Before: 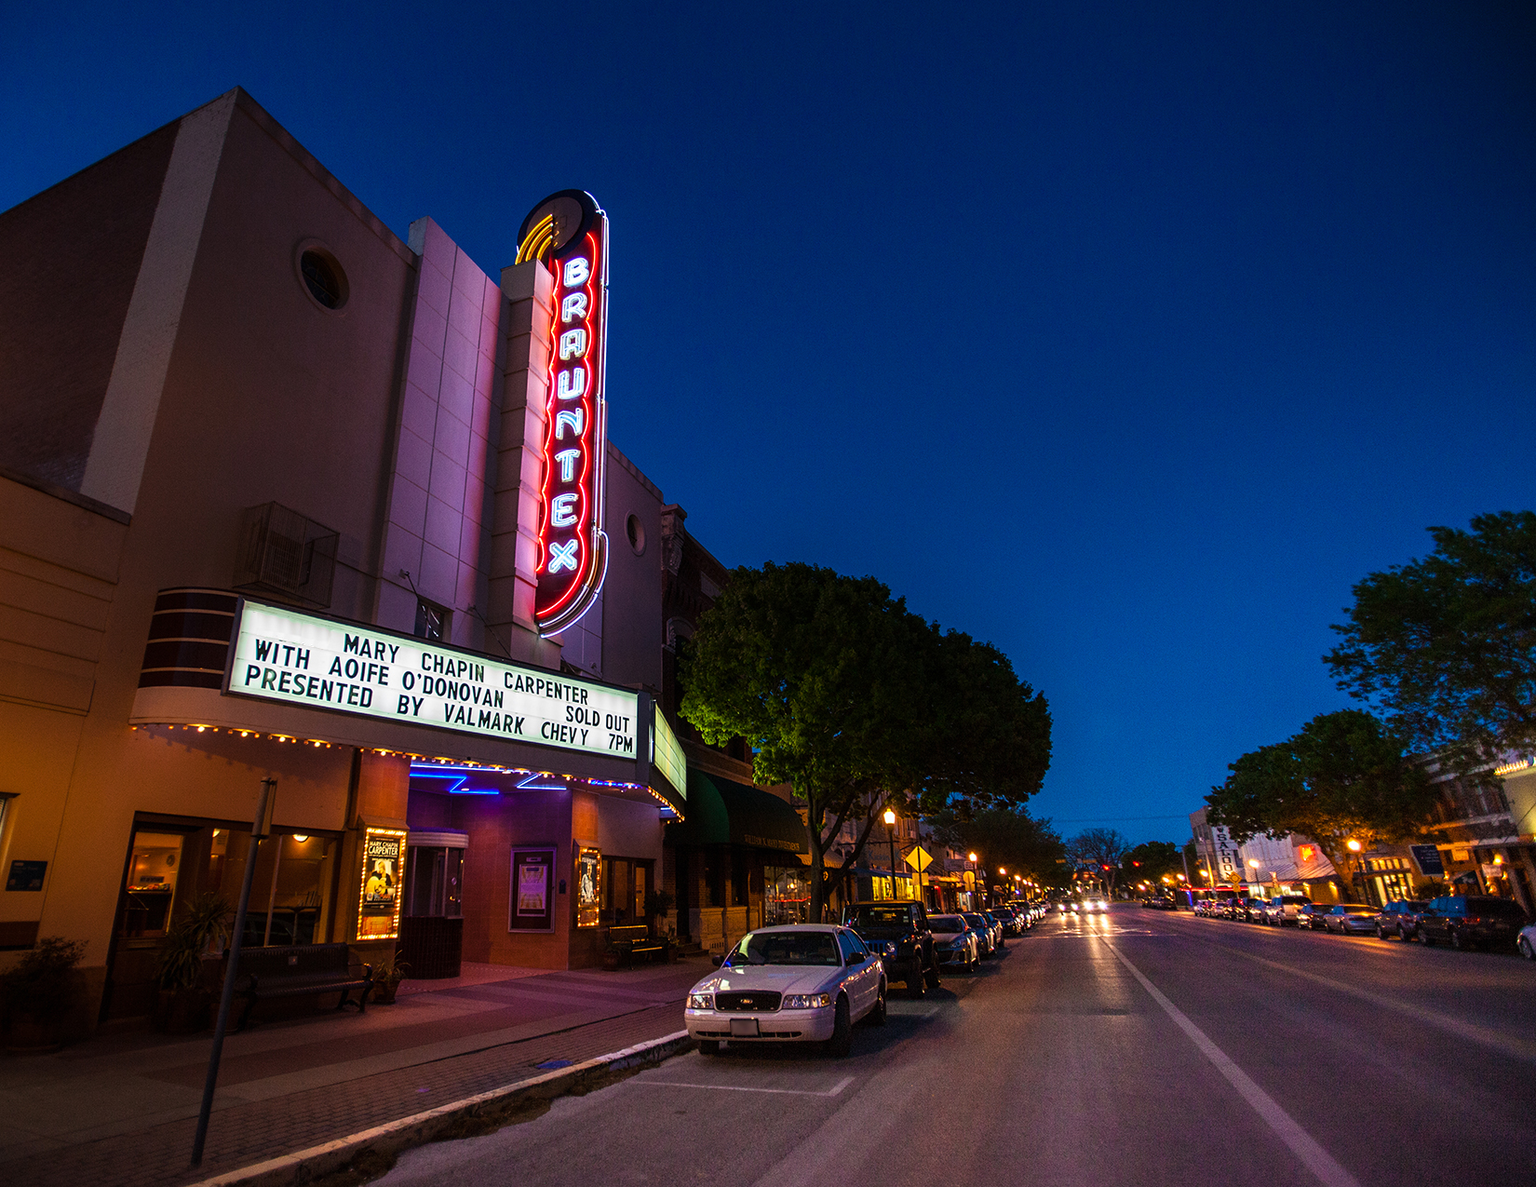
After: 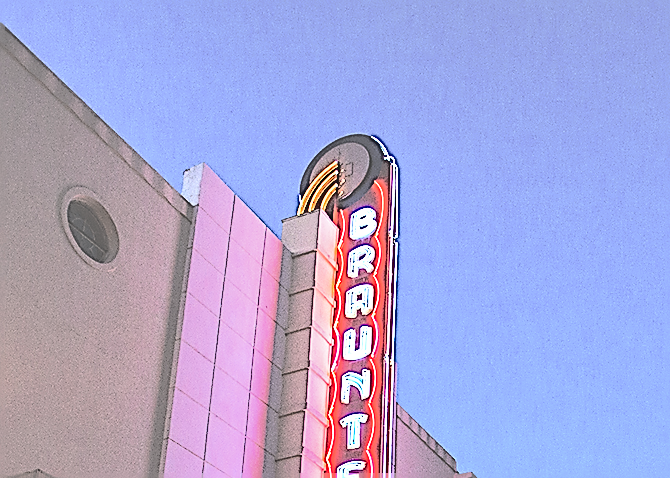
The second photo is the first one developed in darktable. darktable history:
tone equalizer: -7 EV 0.151 EV, -6 EV 0.631 EV, -5 EV 1.13 EV, -4 EV 1.36 EV, -3 EV 1.16 EV, -2 EV 0.6 EV, -1 EV 0.164 EV, edges refinement/feathering 500, mask exposure compensation -1.25 EV, preserve details no
color zones: curves: ch0 [(0.11, 0.396) (0.195, 0.36) (0.25, 0.5) (0.303, 0.412) (0.357, 0.544) (0.75, 0.5) (0.967, 0.328)]; ch1 [(0, 0.468) (0.112, 0.512) (0.202, 0.6) (0.25, 0.5) (0.307, 0.352) (0.357, 0.544) (0.75, 0.5) (0.963, 0.524)]
sharpen: amount 1.989
crop: left 15.568%, top 5.448%, right 43.817%, bottom 57.022%
exposure: black level correction -0.043, exposure 0.065 EV, compensate exposure bias true, compensate highlight preservation false
contrast brightness saturation: contrast 0.449, brightness 0.548, saturation -0.205
shadows and highlights: radius 100.87, shadows 50.54, highlights -64.31, soften with gaussian
base curve: curves: ch0 [(0, 0) (0.028, 0.03) (0.121, 0.232) (0.46, 0.748) (0.859, 0.968) (1, 1)], preserve colors none
